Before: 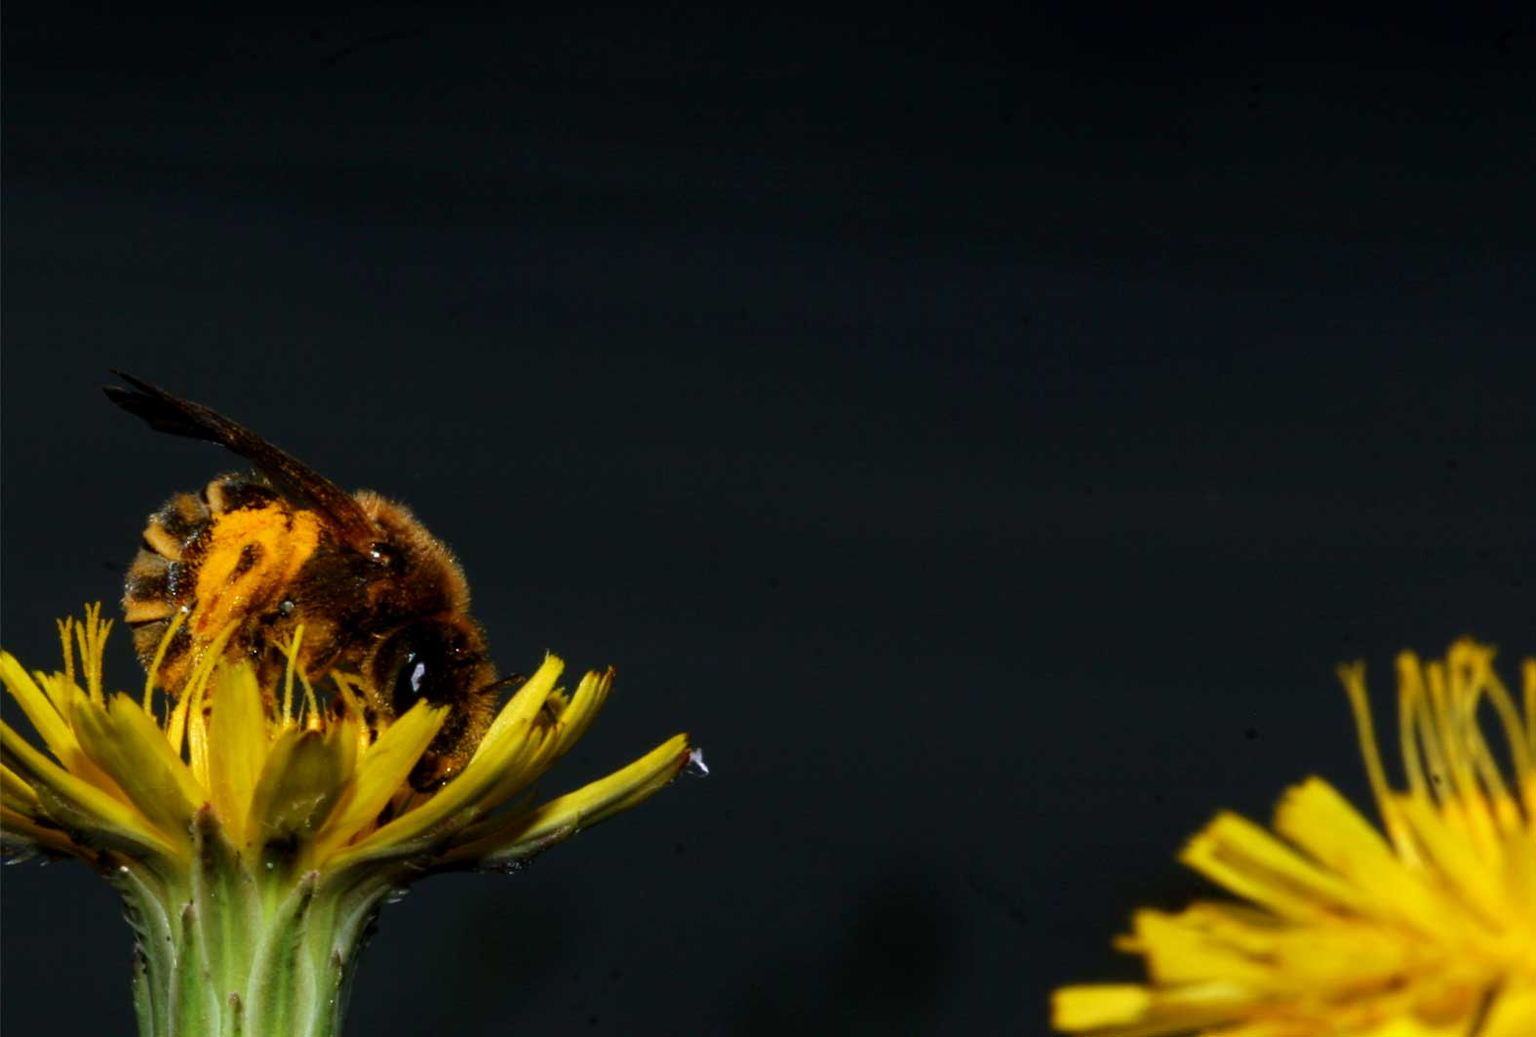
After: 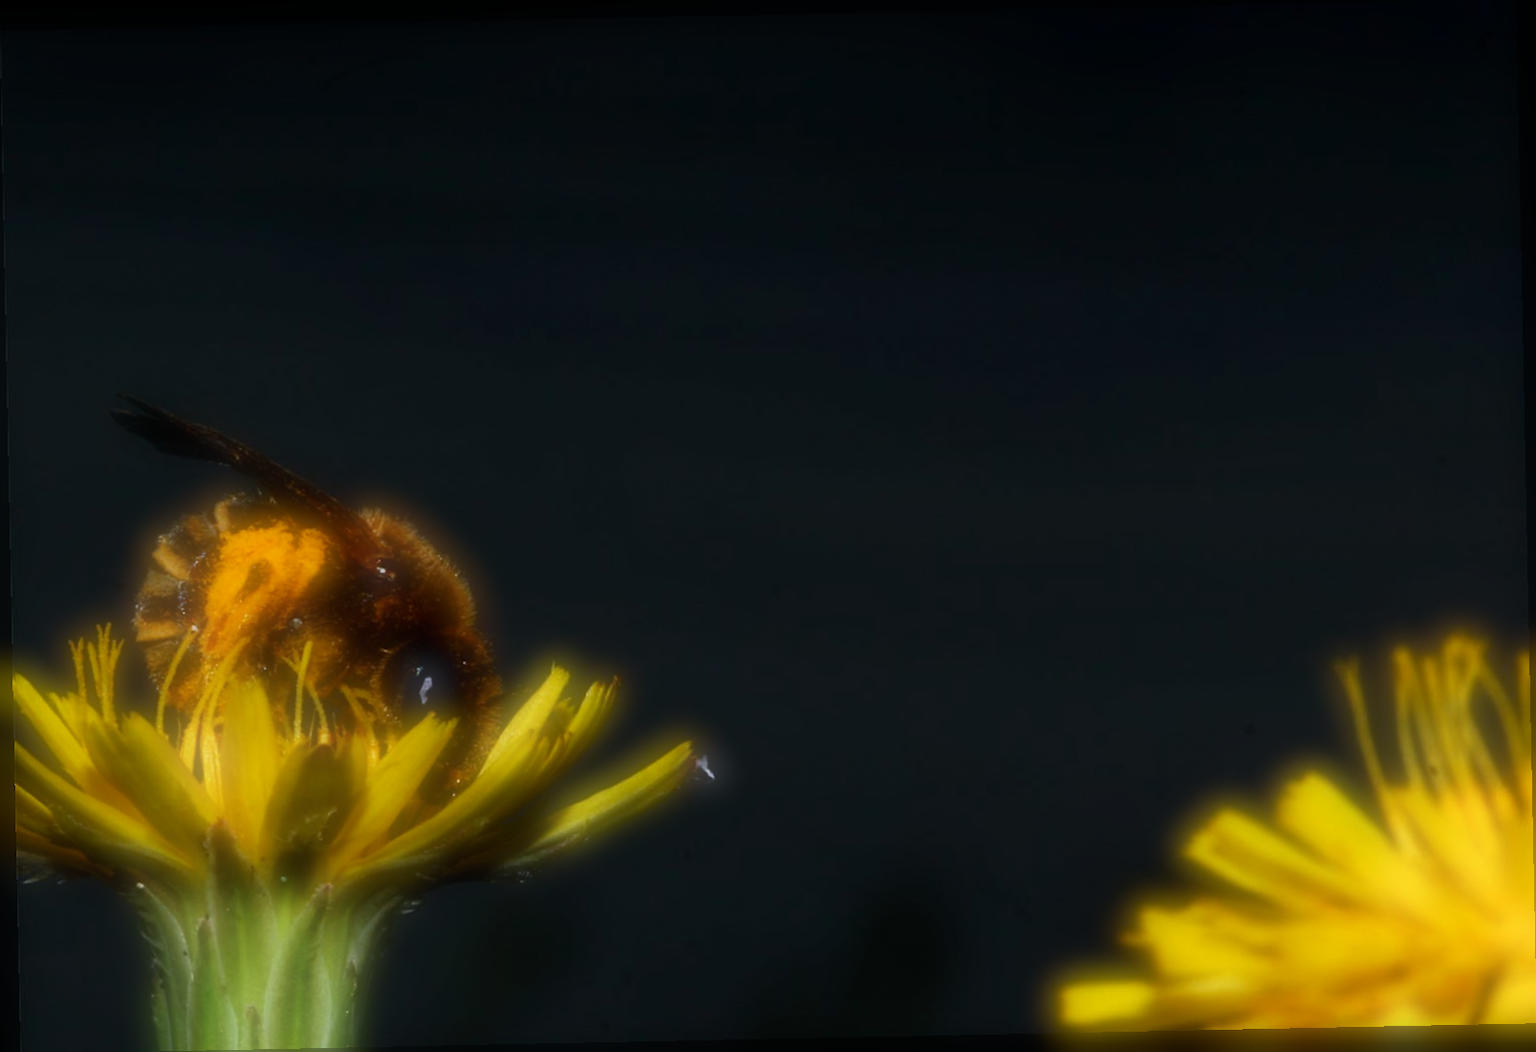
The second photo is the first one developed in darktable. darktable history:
soften: on, module defaults
rotate and perspective: rotation -1.17°, automatic cropping off
shadows and highlights: shadows -23.08, highlights 46.15, soften with gaussian
